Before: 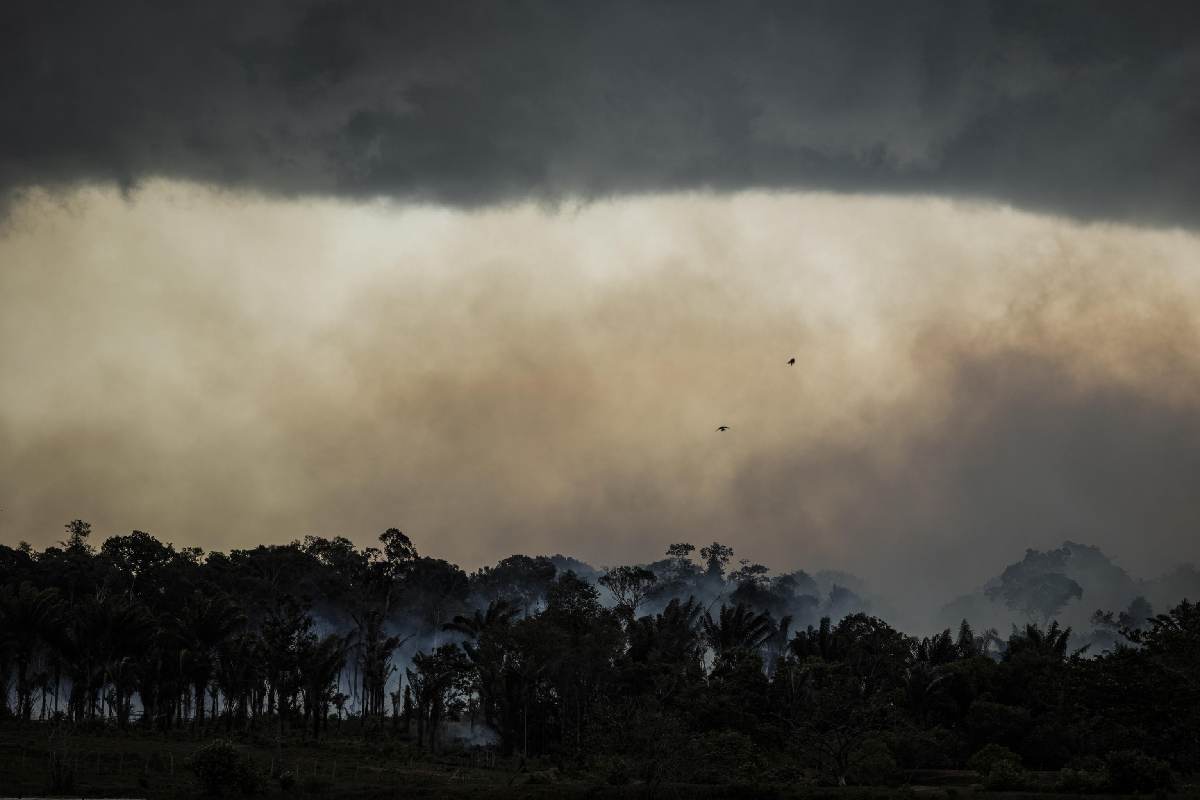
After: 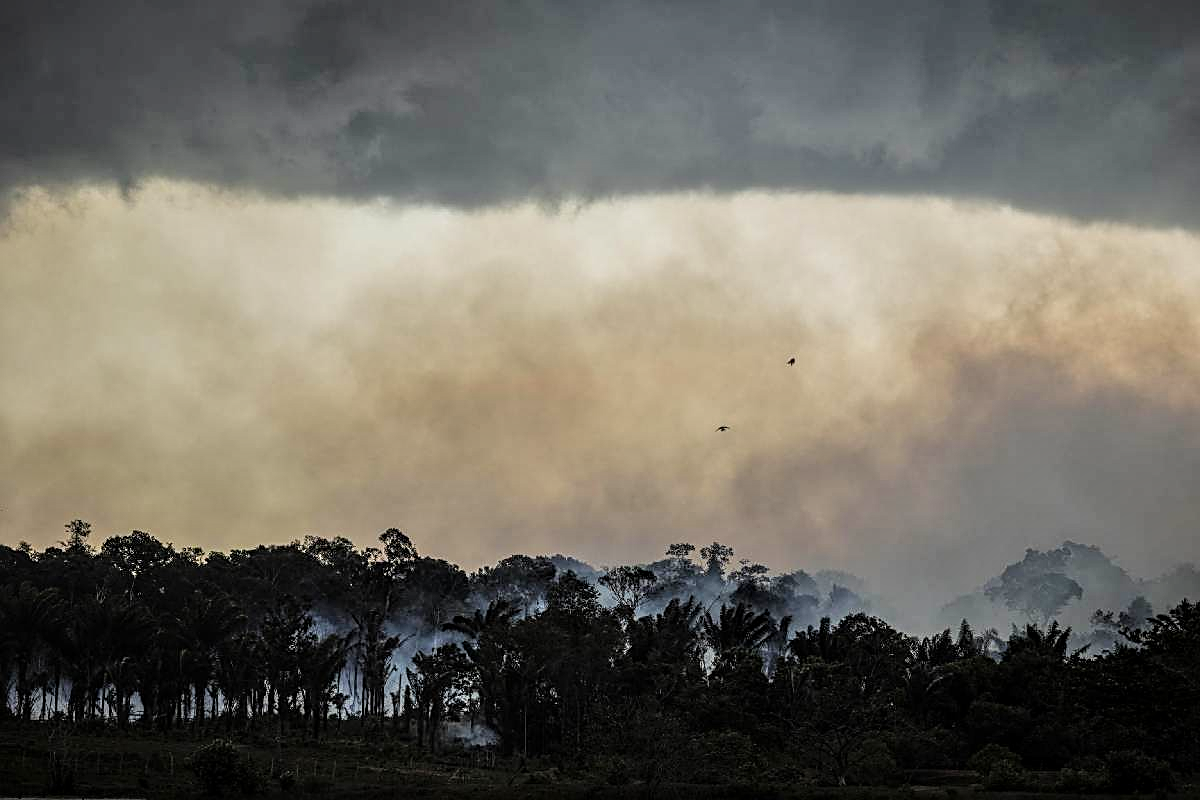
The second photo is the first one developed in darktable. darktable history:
local contrast: on, module defaults
tone equalizer: -7 EV 0.15 EV, -6 EV 0.6 EV, -5 EV 1.15 EV, -4 EV 1.33 EV, -3 EV 1.15 EV, -2 EV 0.6 EV, -1 EV 0.15 EV, mask exposure compensation -0.5 EV
sharpen: on, module defaults
